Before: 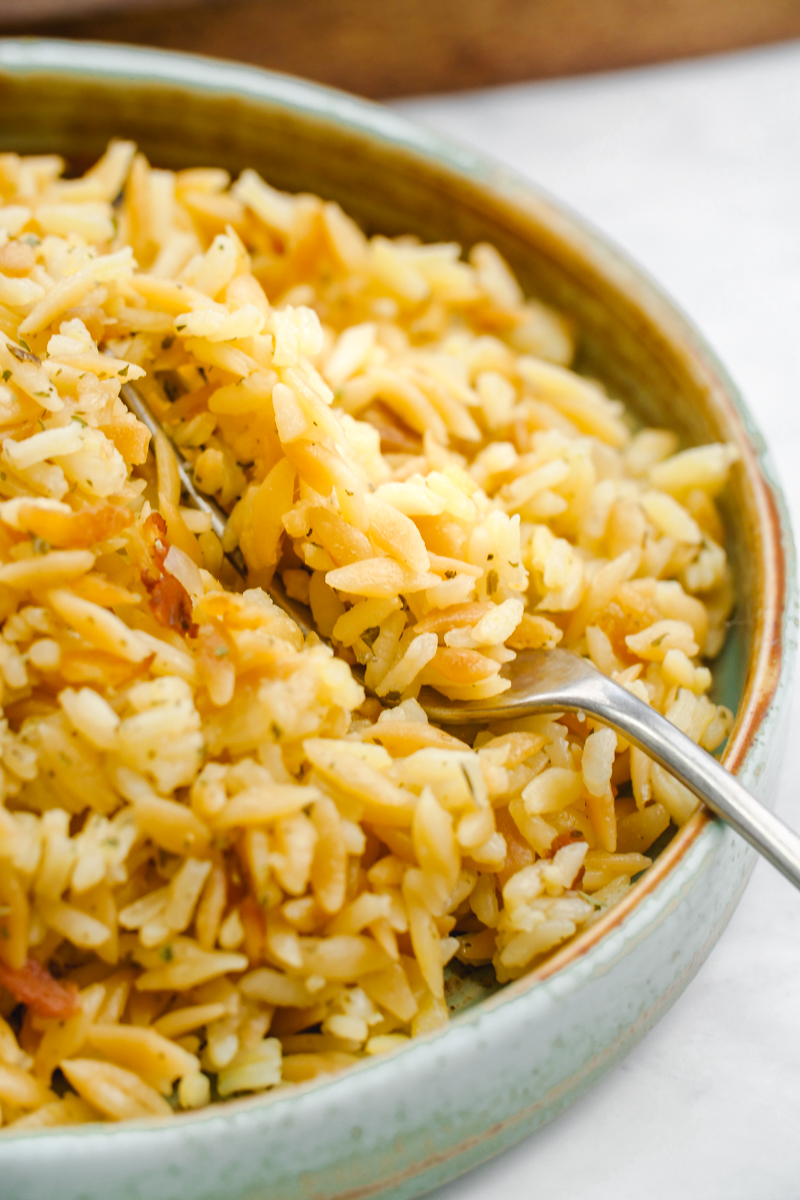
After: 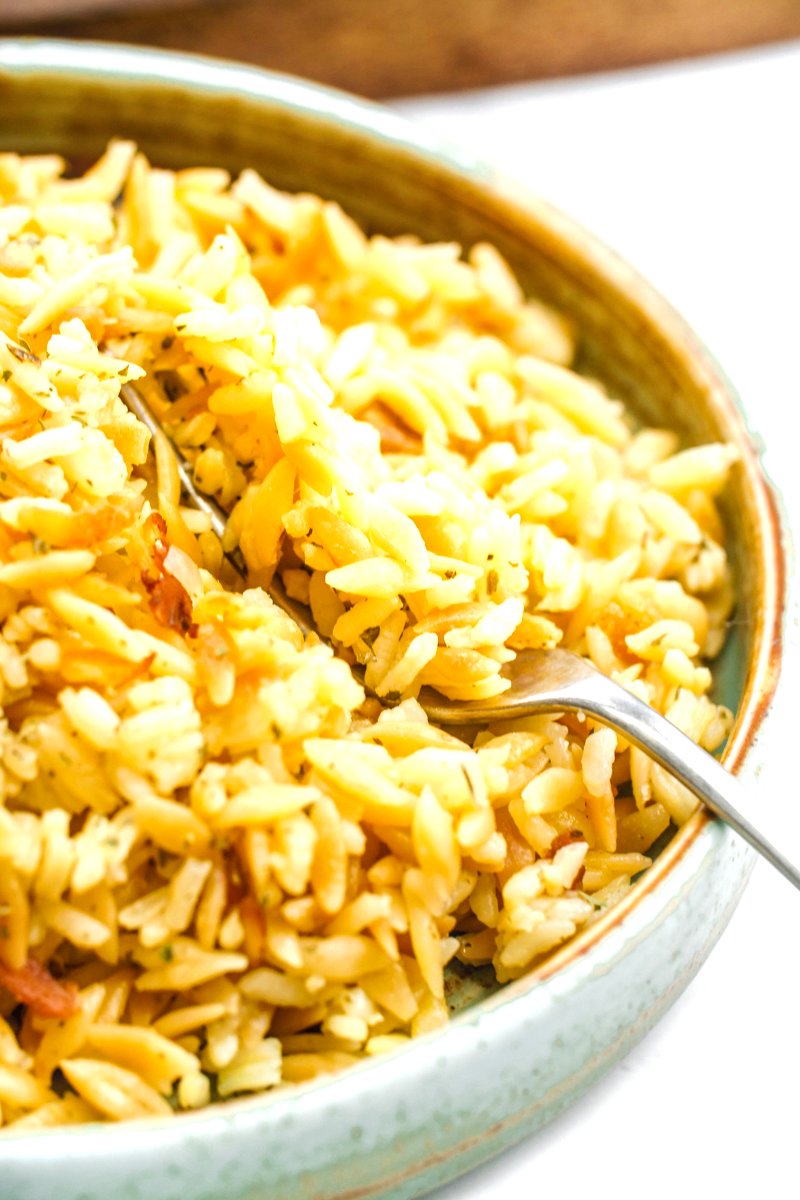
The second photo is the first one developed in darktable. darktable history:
exposure: exposure 0.661 EV, compensate highlight preservation false
local contrast: on, module defaults
